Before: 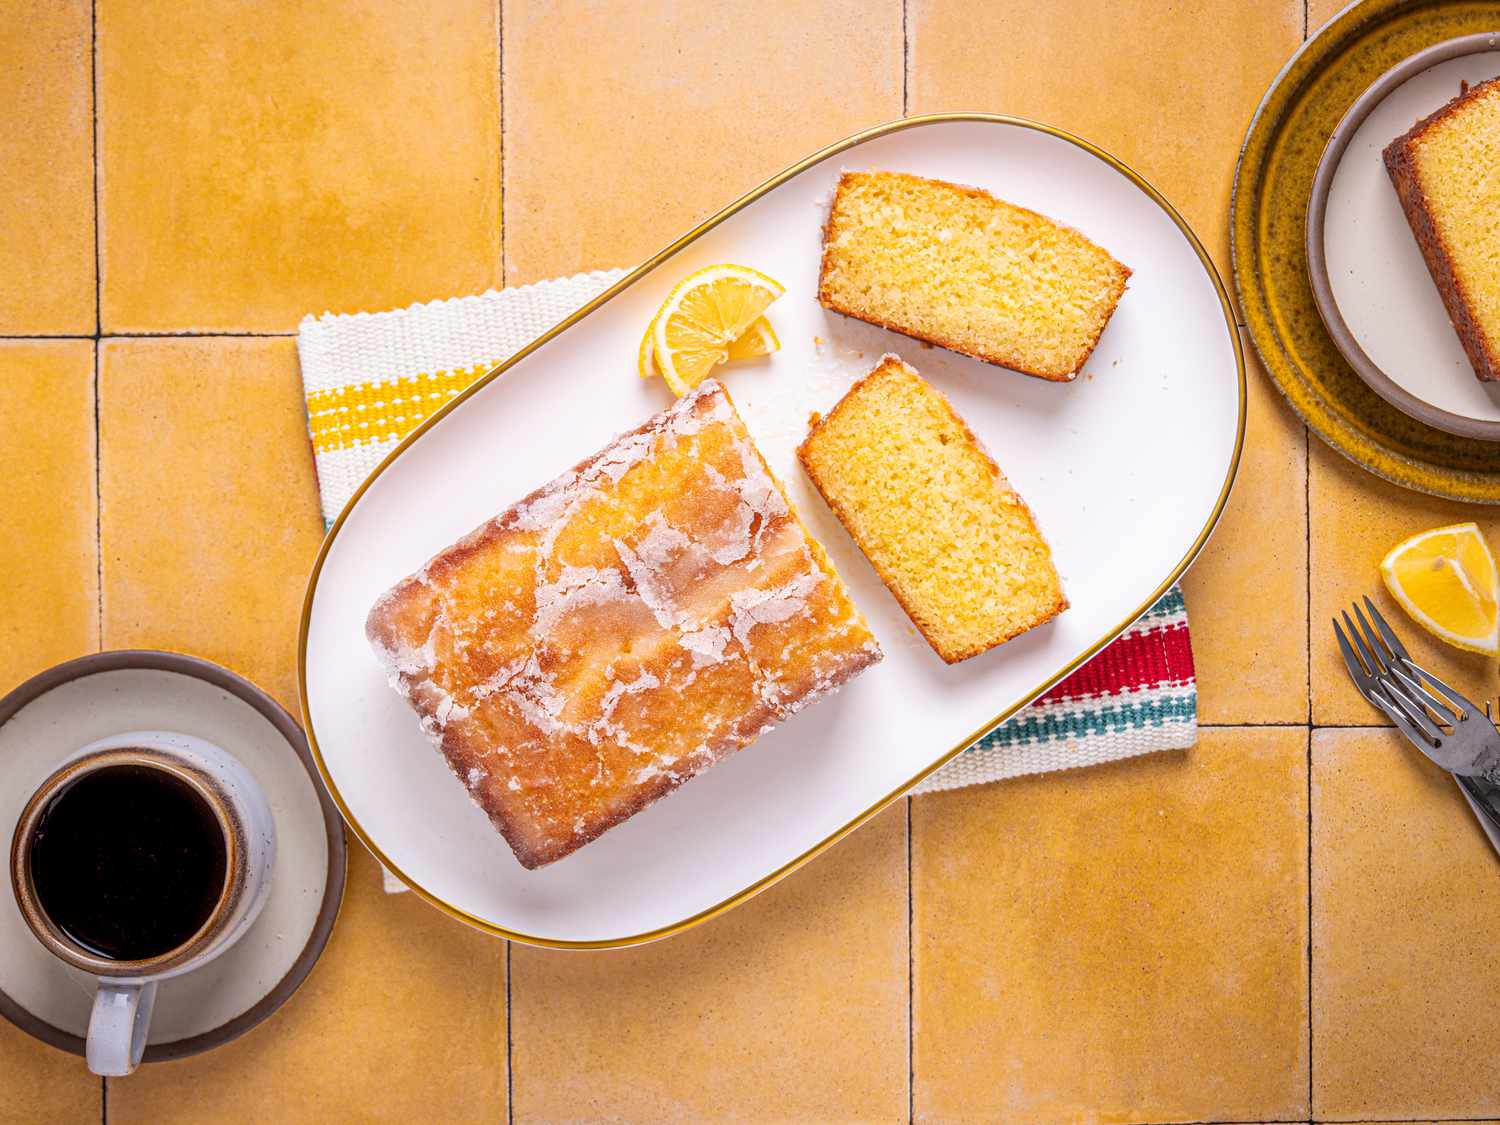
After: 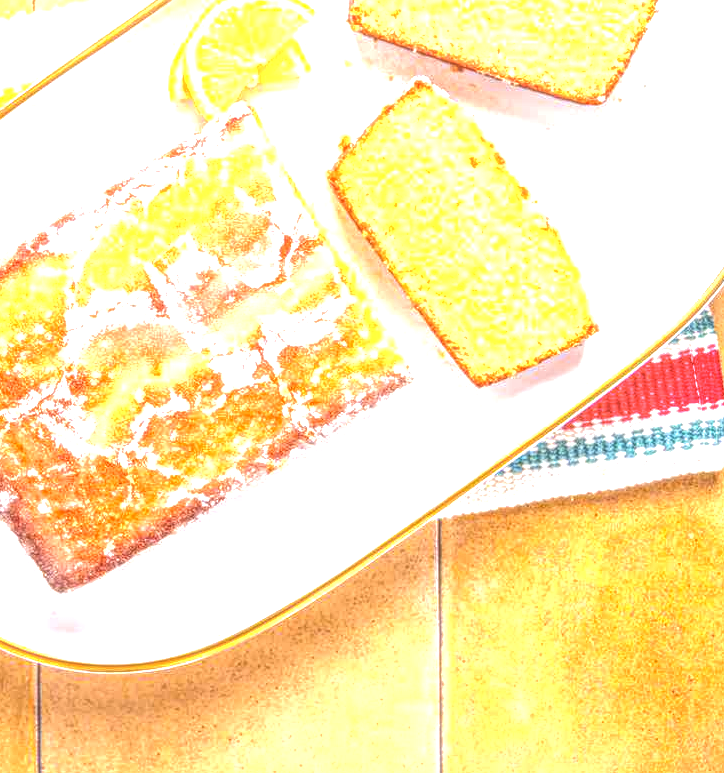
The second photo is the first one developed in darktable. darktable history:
exposure: black level correction 0, exposure 1.2 EV, compensate exposure bias true, compensate highlight preservation false
local contrast: highlights 0%, shadows 0%, detail 200%, midtone range 0.25
crop: left 31.379%, top 24.658%, right 20.326%, bottom 6.628%
